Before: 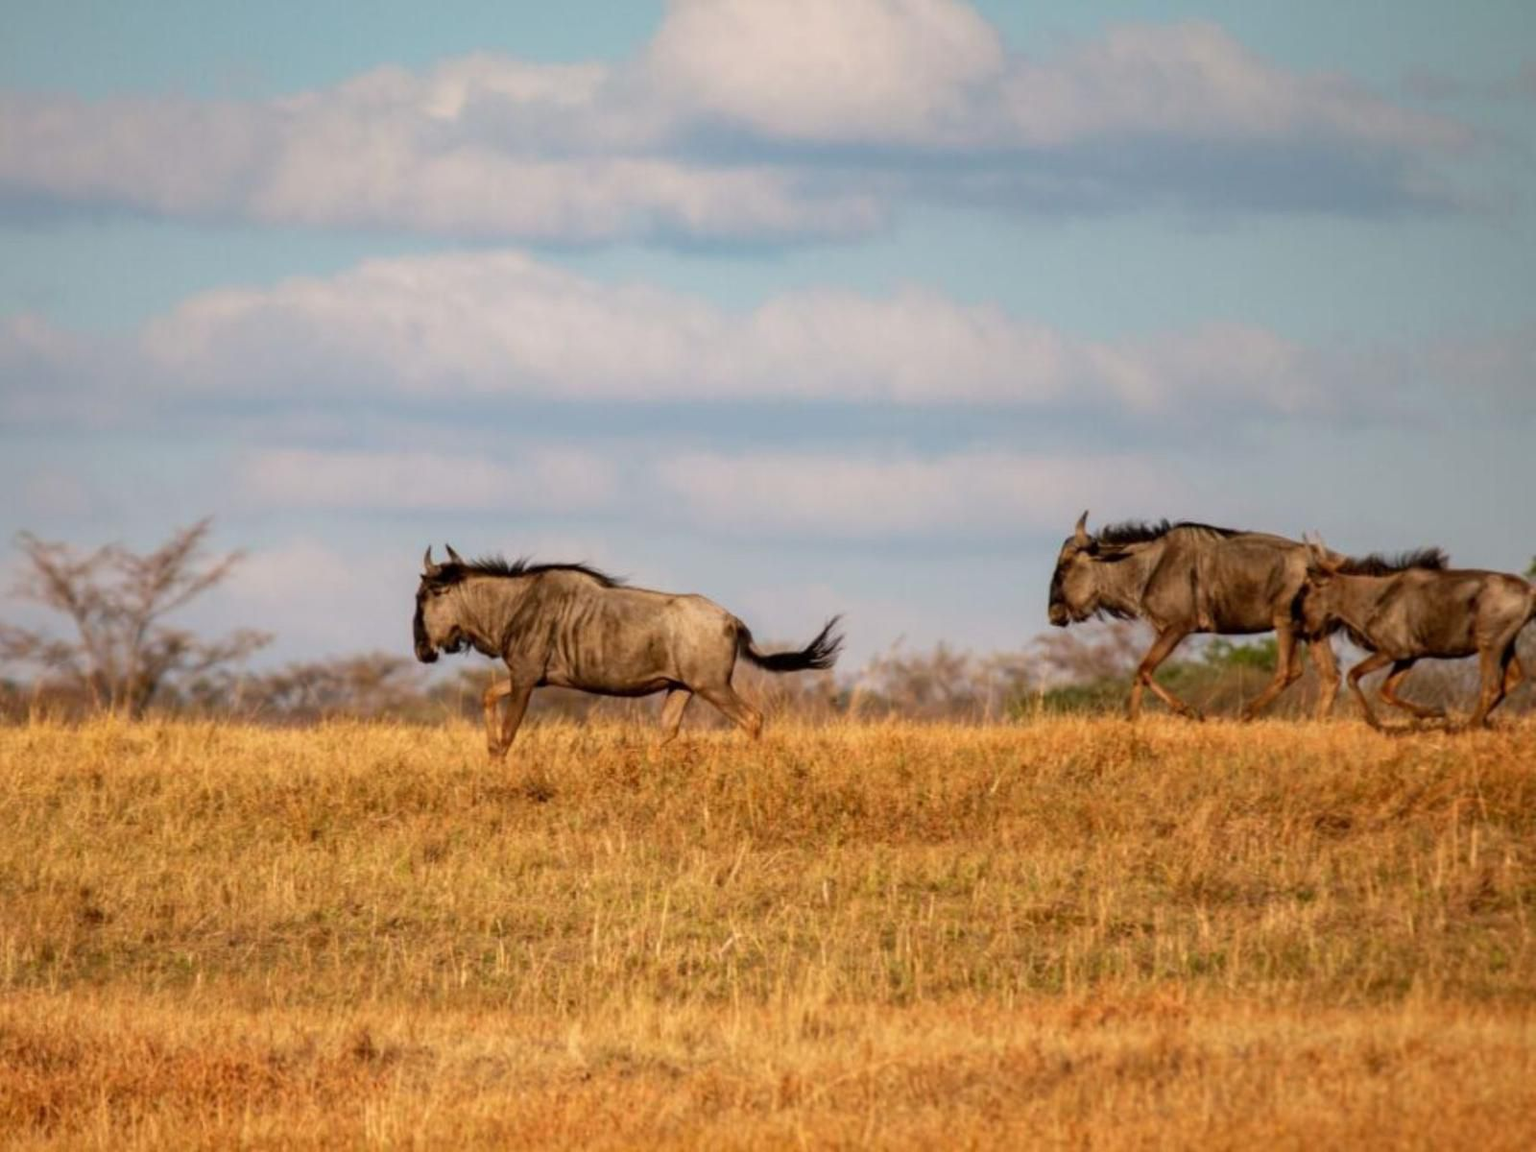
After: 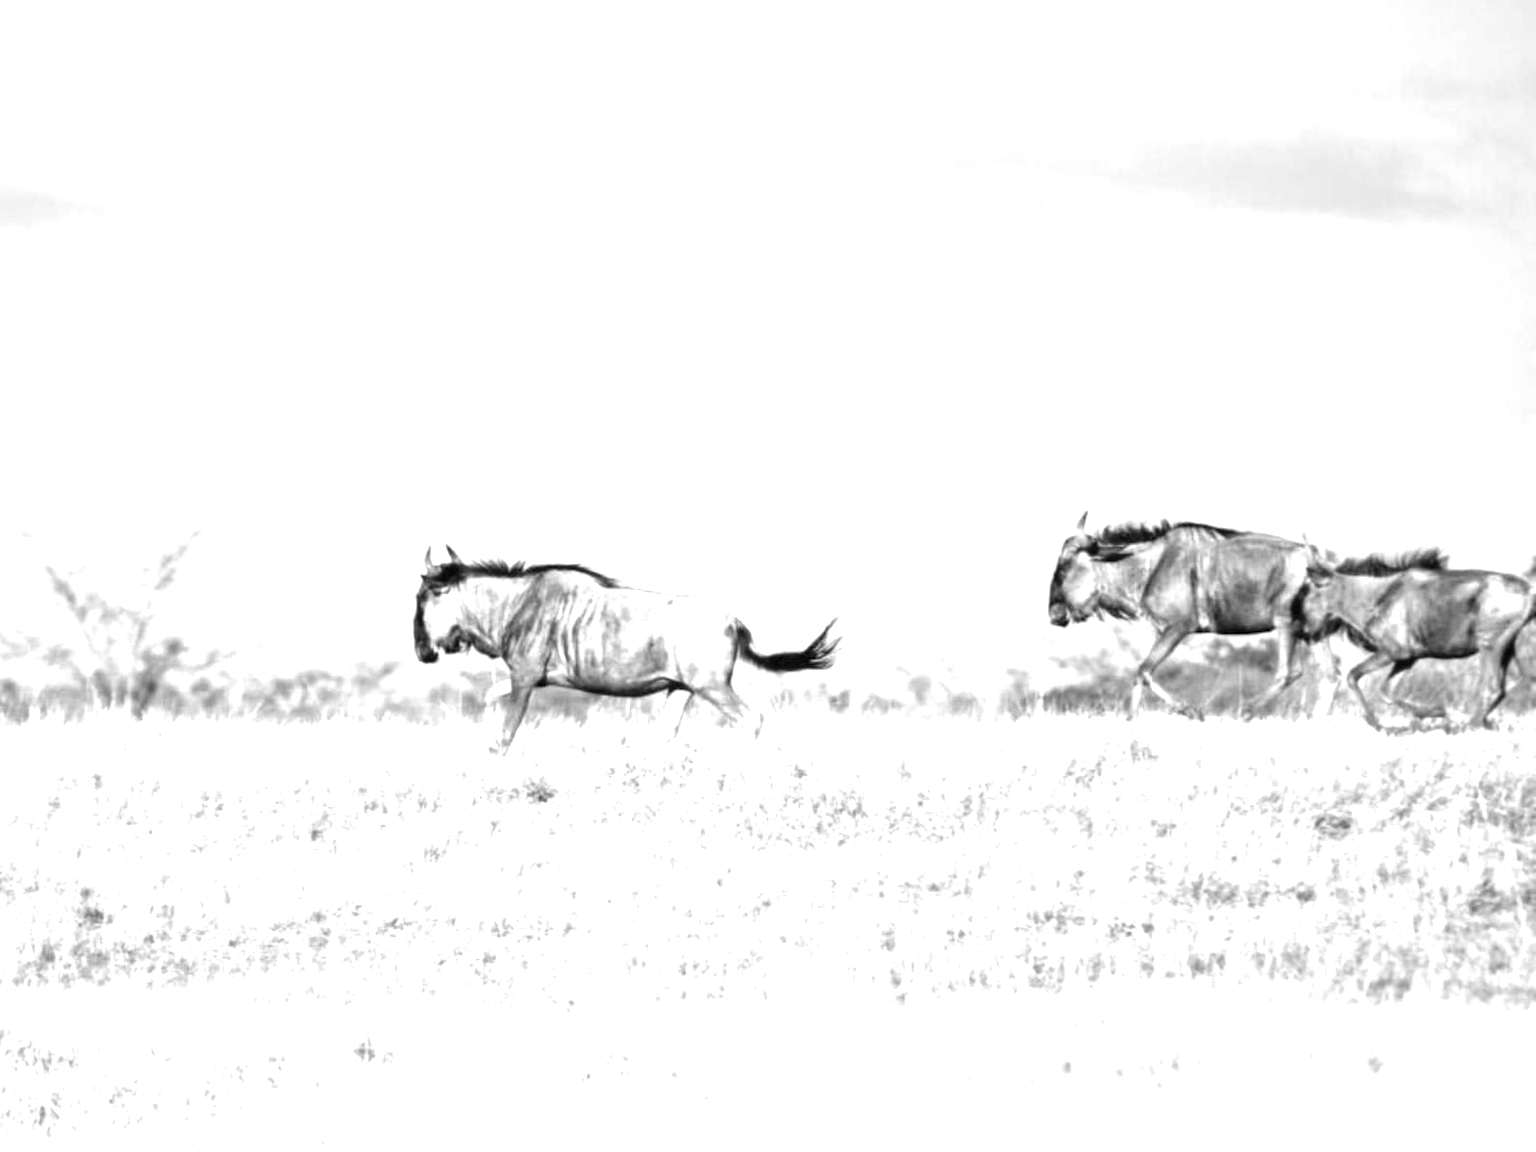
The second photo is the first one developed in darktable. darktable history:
color zones: curves: ch0 [(0.004, 0.588) (0.116, 0.636) (0.259, 0.476) (0.423, 0.464) (0.75, 0.5)]; ch1 [(0, 0) (0.143, 0) (0.286, 0) (0.429, 0) (0.571, 0) (0.714, 0) (0.857, 0)], mix 23.72%
exposure: black level correction 0, exposure 1.752 EV, compensate highlight preservation false
